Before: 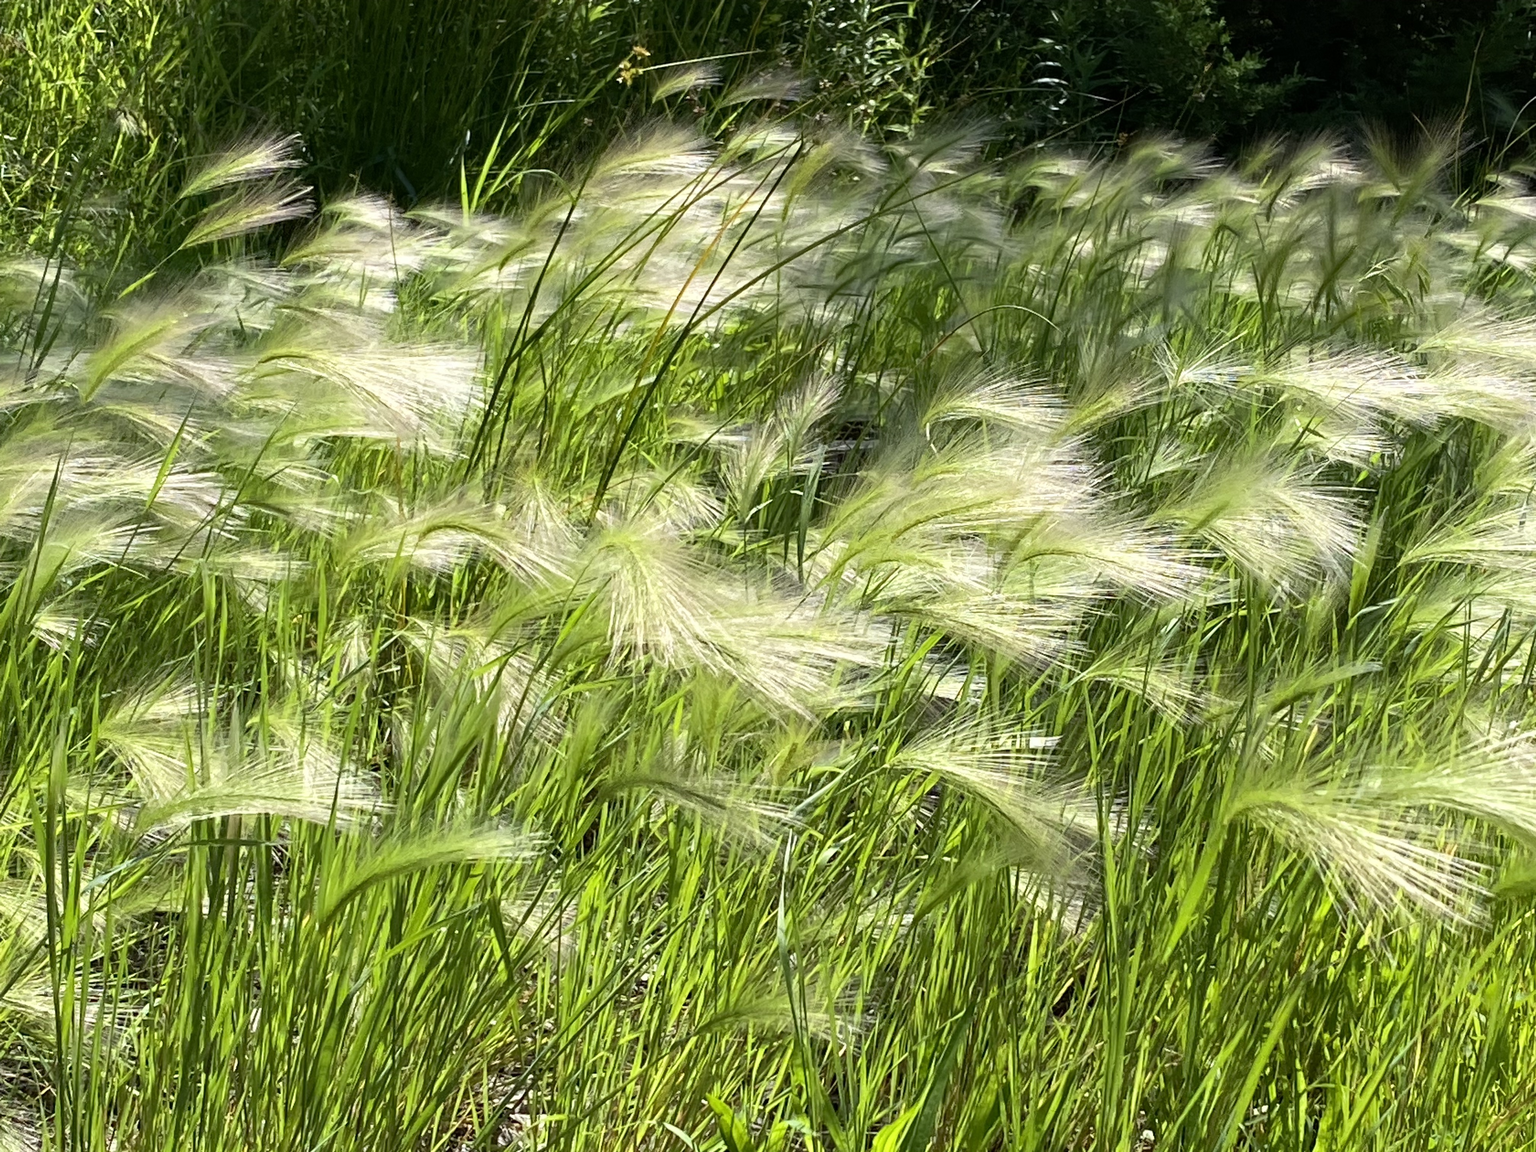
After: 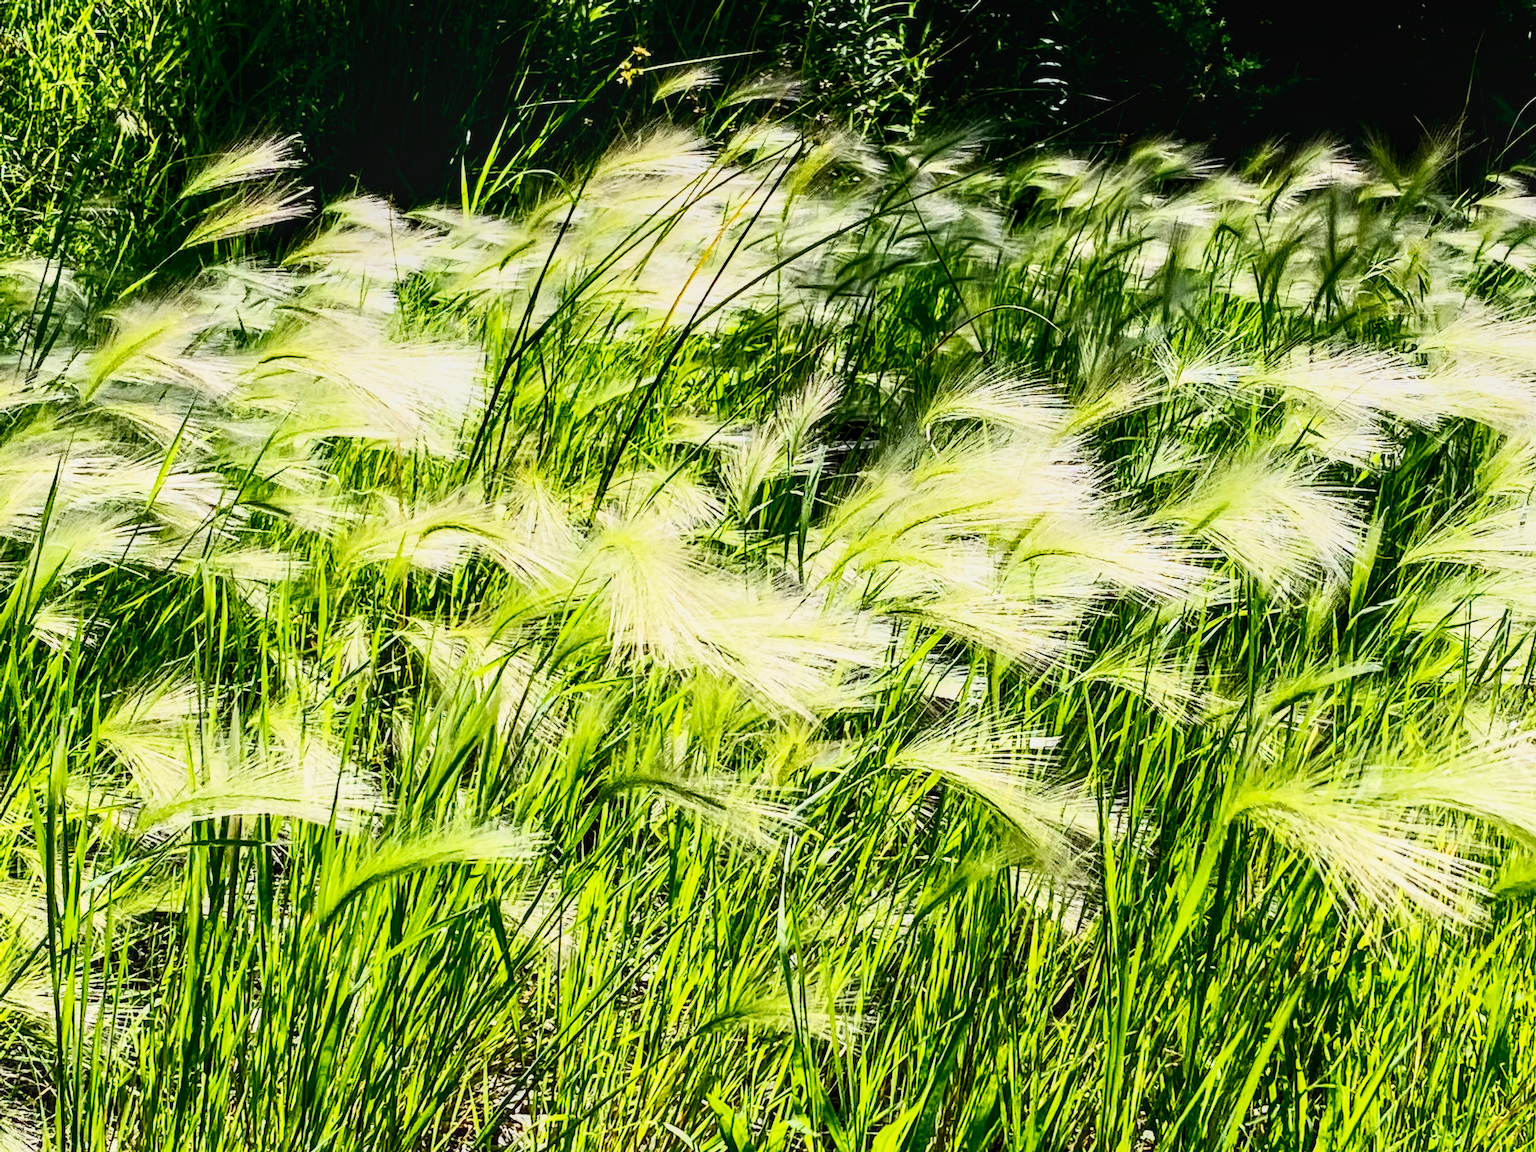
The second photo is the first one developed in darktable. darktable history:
exposure: black level correction 0.013, compensate exposure bias true, compensate highlight preservation false
local contrast: on, module defaults
contrast brightness saturation: contrast 0.396, brightness 0.108, saturation 0.208
tone curve: curves: ch0 [(0, 0) (0.058, 0.027) (0.214, 0.183) (0.304, 0.288) (0.522, 0.549) (0.658, 0.7) (0.741, 0.775) (0.844, 0.866) (0.986, 0.957)]; ch1 [(0, 0) (0.172, 0.123) (0.312, 0.296) (0.437, 0.429) (0.471, 0.469) (0.502, 0.5) (0.513, 0.515) (0.572, 0.603) (0.617, 0.653) (0.68, 0.724) (0.889, 0.924) (1, 1)]; ch2 [(0, 0) (0.411, 0.424) (0.489, 0.49) (0.502, 0.5) (0.517, 0.519) (0.549, 0.578) (0.604, 0.628) (0.693, 0.686) (1, 1)], preserve colors none
